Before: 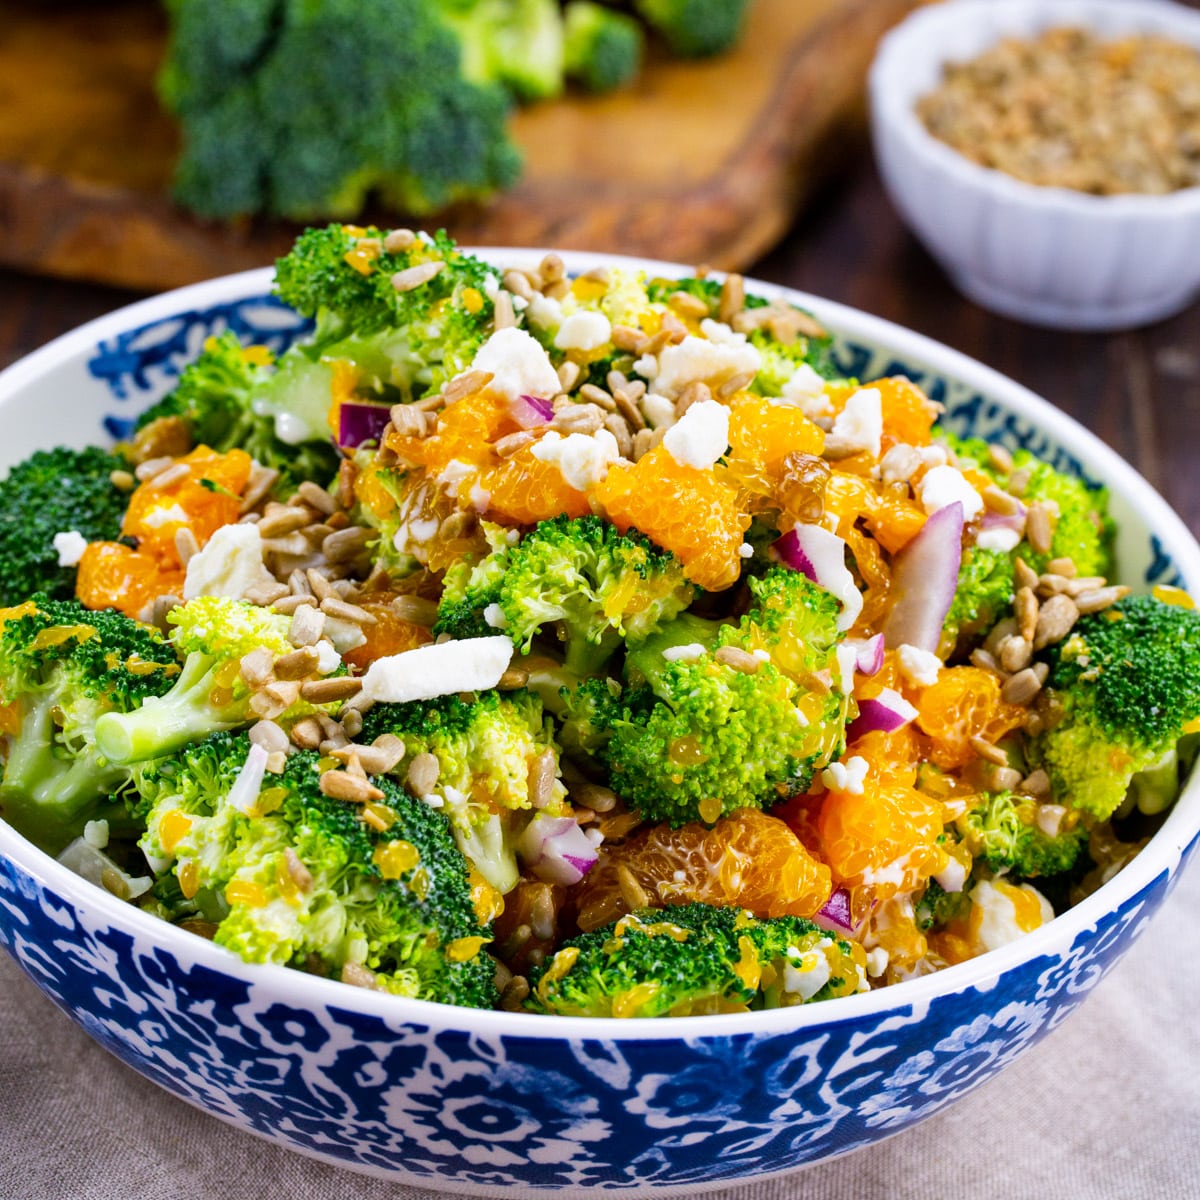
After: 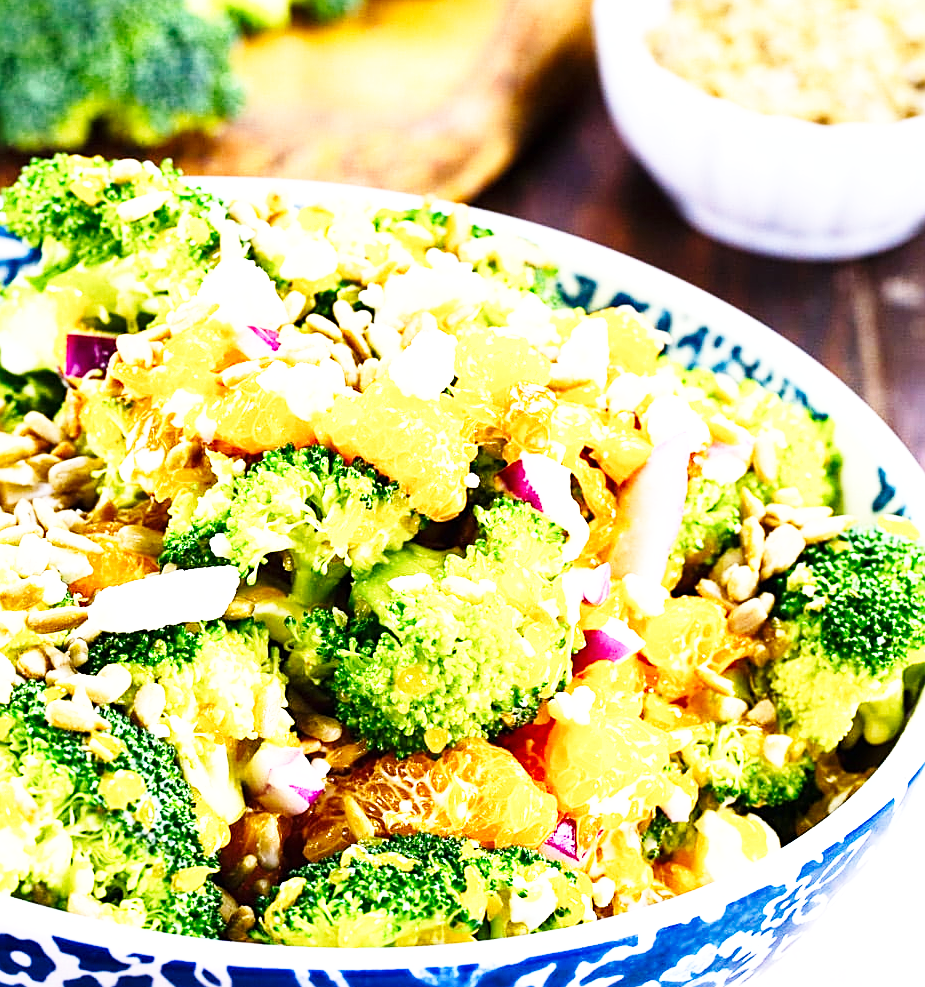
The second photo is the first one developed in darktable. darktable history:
crop: left 22.878%, top 5.91%, bottom 11.786%
shadows and highlights: shadows 37.43, highlights -27.05, soften with gaussian
base curve: curves: ch0 [(0, 0) (0.018, 0.026) (0.143, 0.37) (0.33, 0.731) (0.458, 0.853) (0.735, 0.965) (0.905, 0.986) (1, 1)], preserve colors none
sharpen: on, module defaults
tone equalizer: -8 EV -0.451 EV, -7 EV -0.363 EV, -6 EV -0.351 EV, -5 EV -0.187 EV, -3 EV 0.255 EV, -2 EV 0.35 EV, -1 EV 0.4 EV, +0 EV 0.435 EV, edges refinement/feathering 500, mask exposure compensation -1.57 EV, preserve details no
exposure: black level correction 0, exposure 0.694 EV, compensate highlight preservation false
